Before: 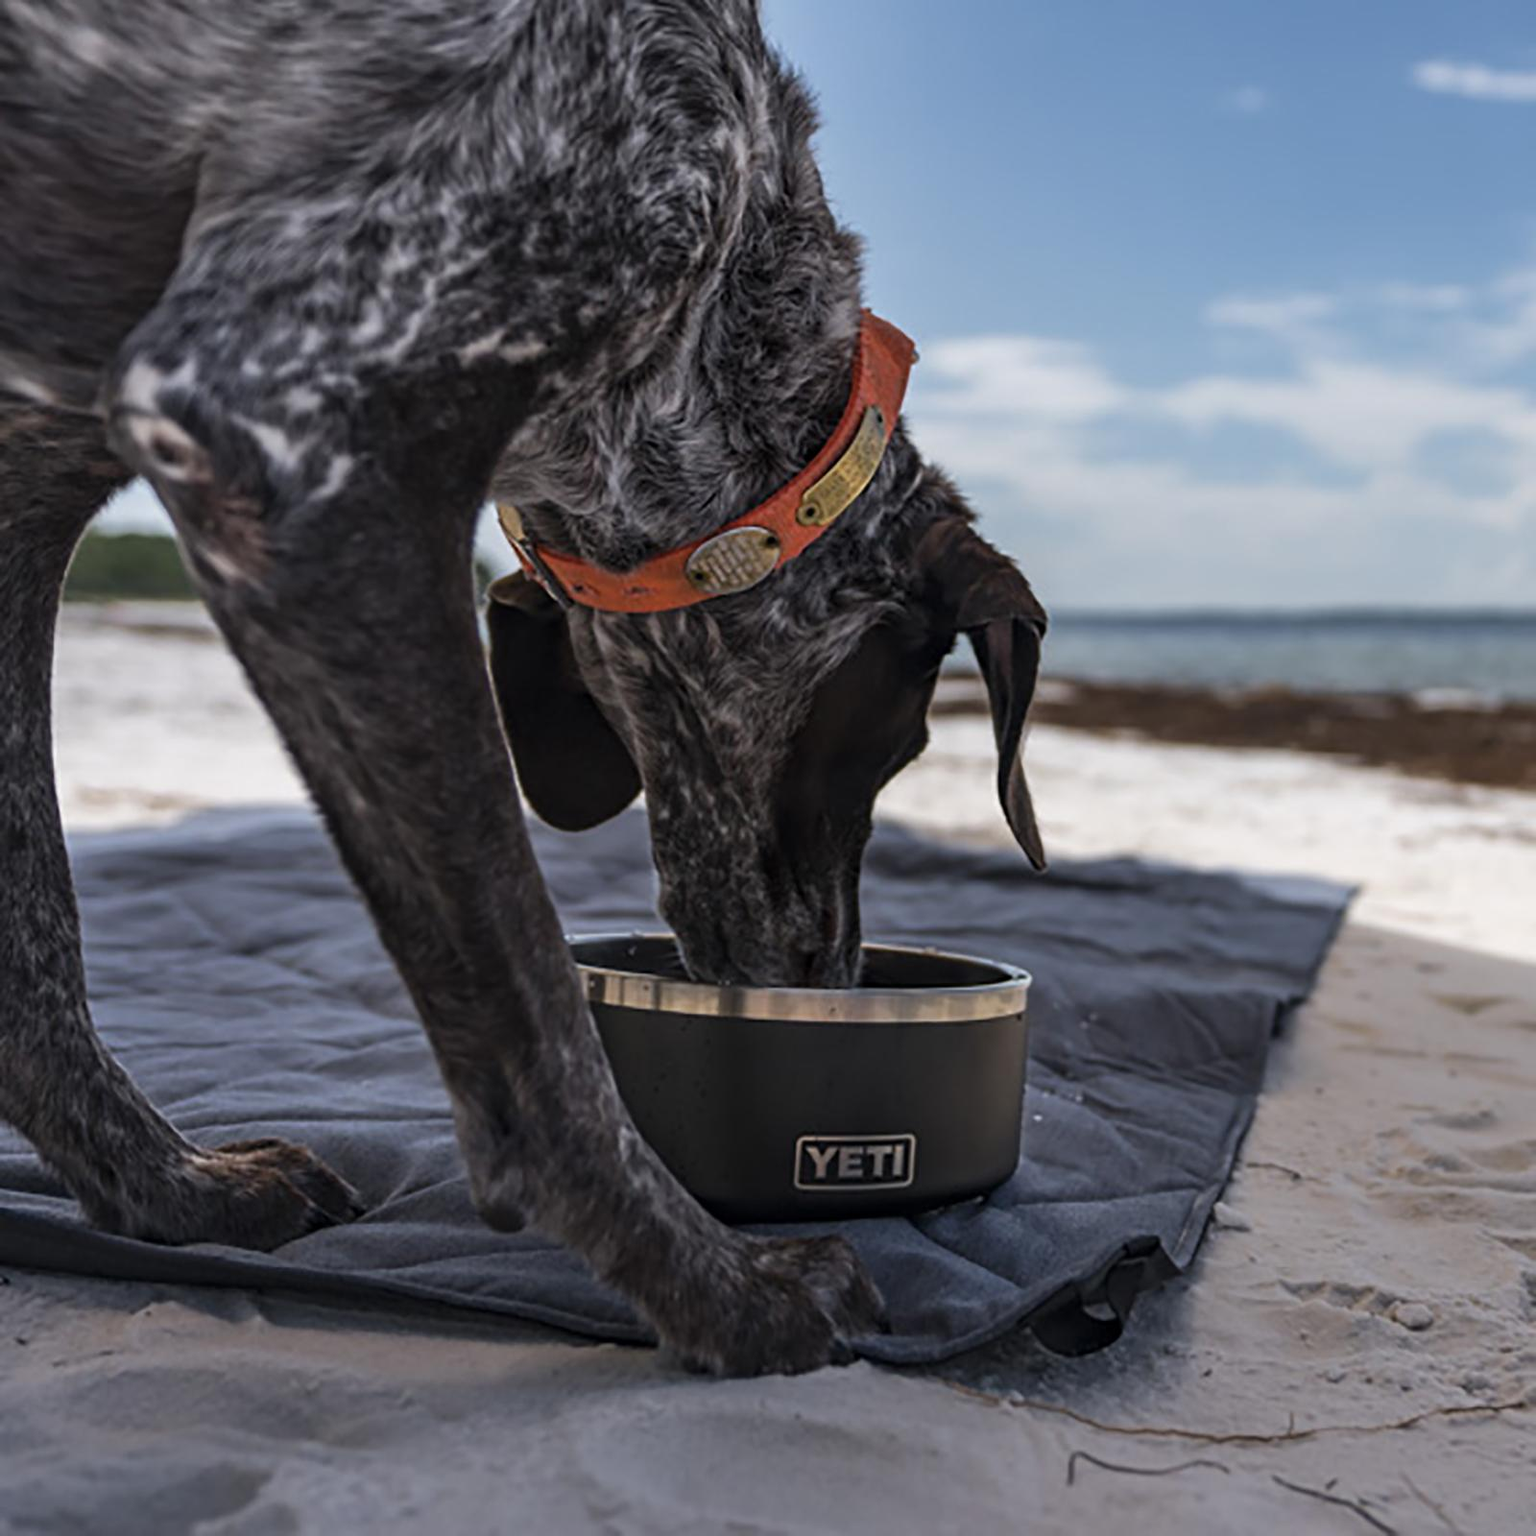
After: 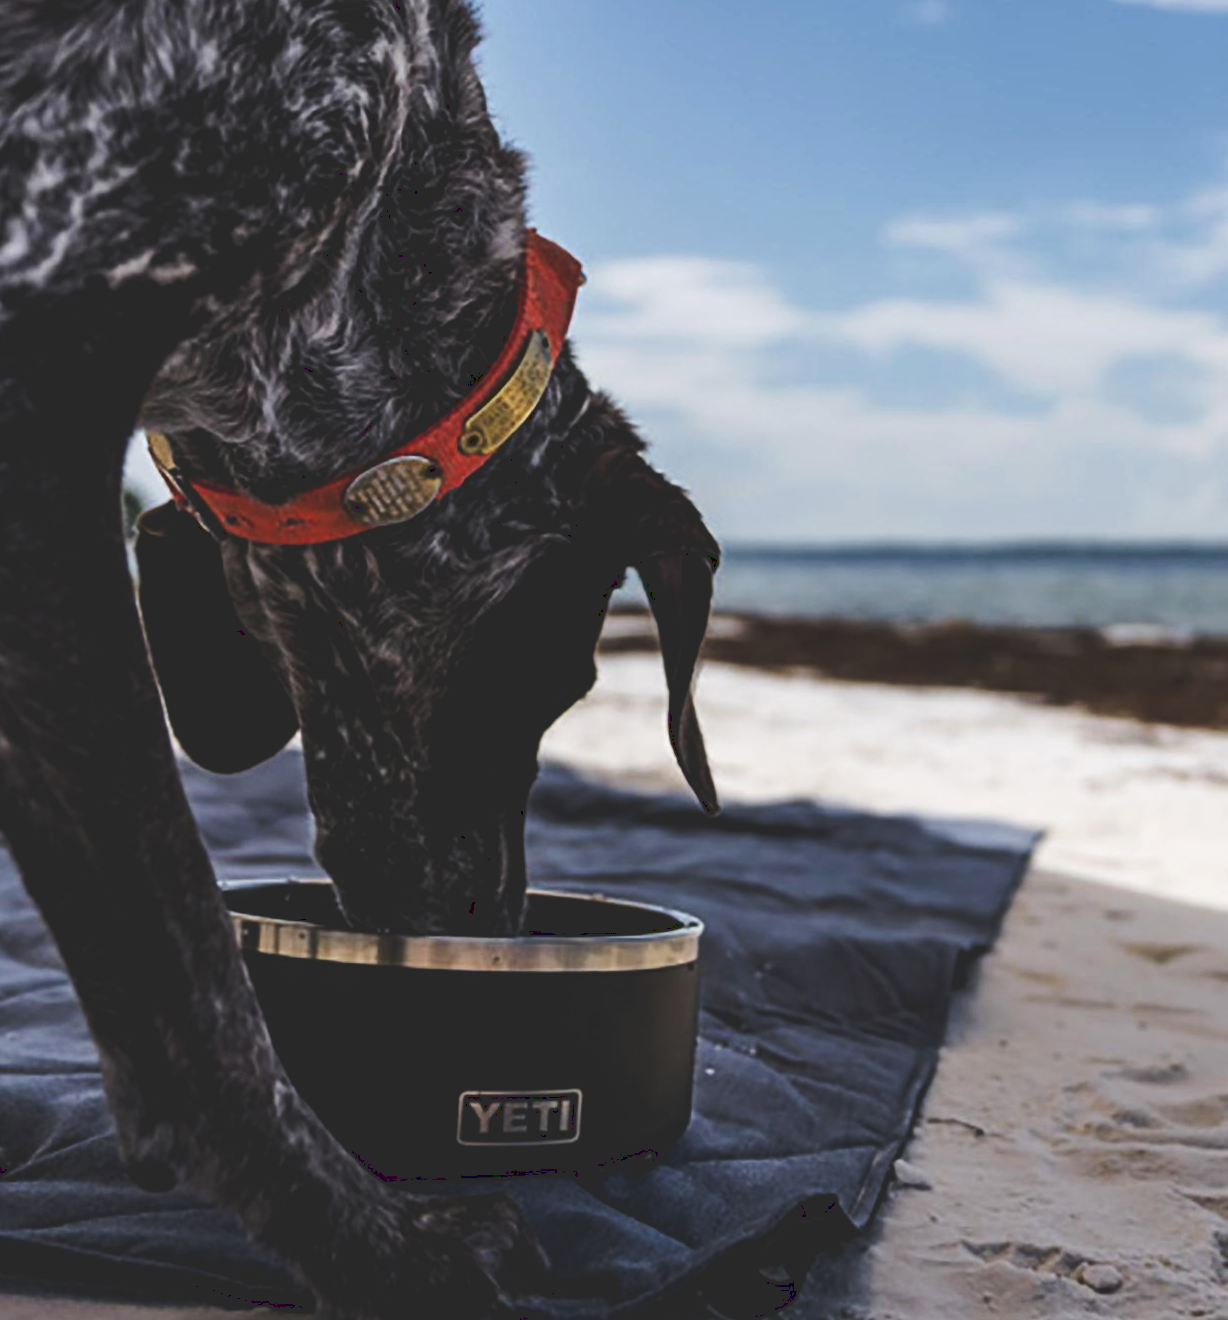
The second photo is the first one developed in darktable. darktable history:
contrast brightness saturation: contrast 0.084, saturation 0.02
crop: left 23.234%, top 5.835%, bottom 11.611%
tone curve: curves: ch0 [(0, 0) (0.003, 0.161) (0.011, 0.161) (0.025, 0.161) (0.044, 0.161) (0.069, 0.161) (0.1, 0.161) (0.136, 0.163) (0.177, 0.179) (0.224, 0.207) (0.277, 0.243) (0.335, 0.292) (0.399, 0.361) (0.468, 0.452) (0.543, 0.547) (0.623, 0.638) (0.709, 0.731) (0.801, 0.826) (0.898, 0.911) (1, 1)], preserve colors none
